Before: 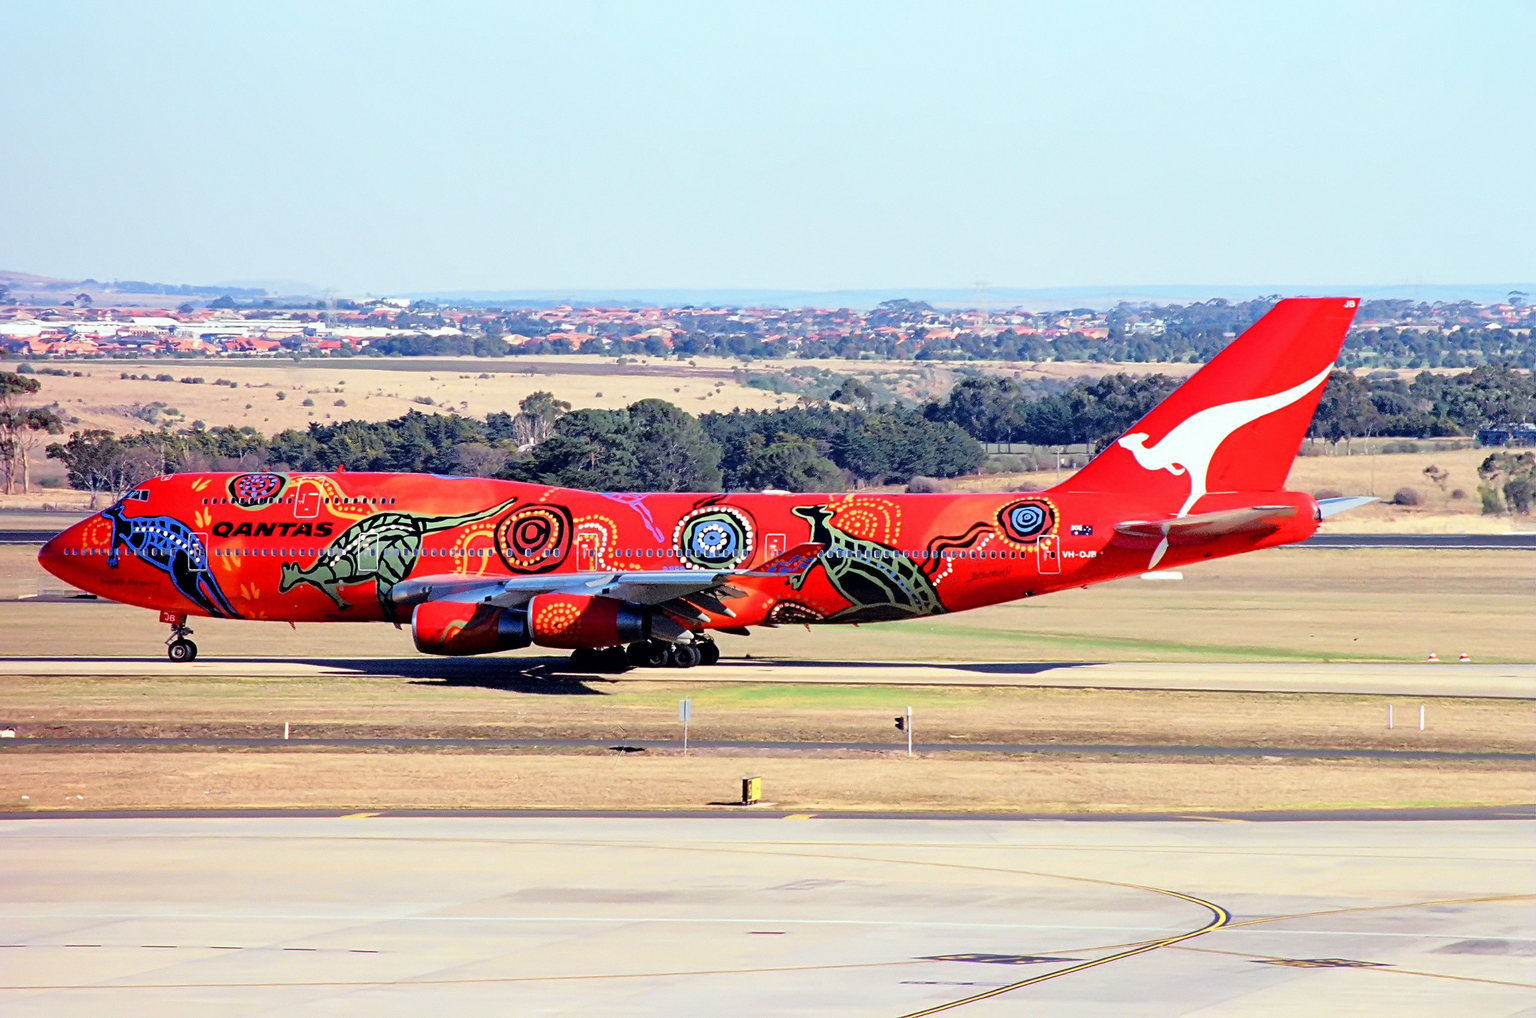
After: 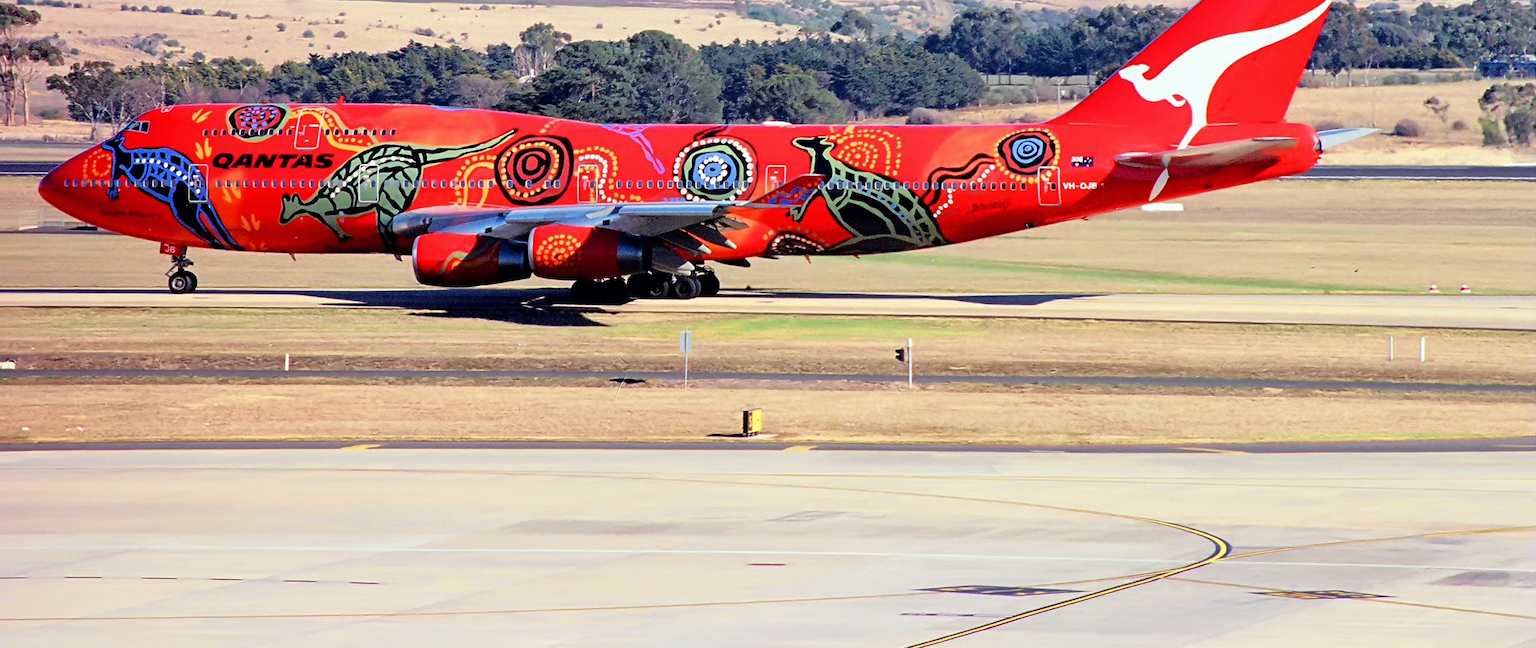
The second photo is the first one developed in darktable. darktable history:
crop and rotate: top 36.273%
exposure: exposure -0.012 EV, compensate highlight preservation false
